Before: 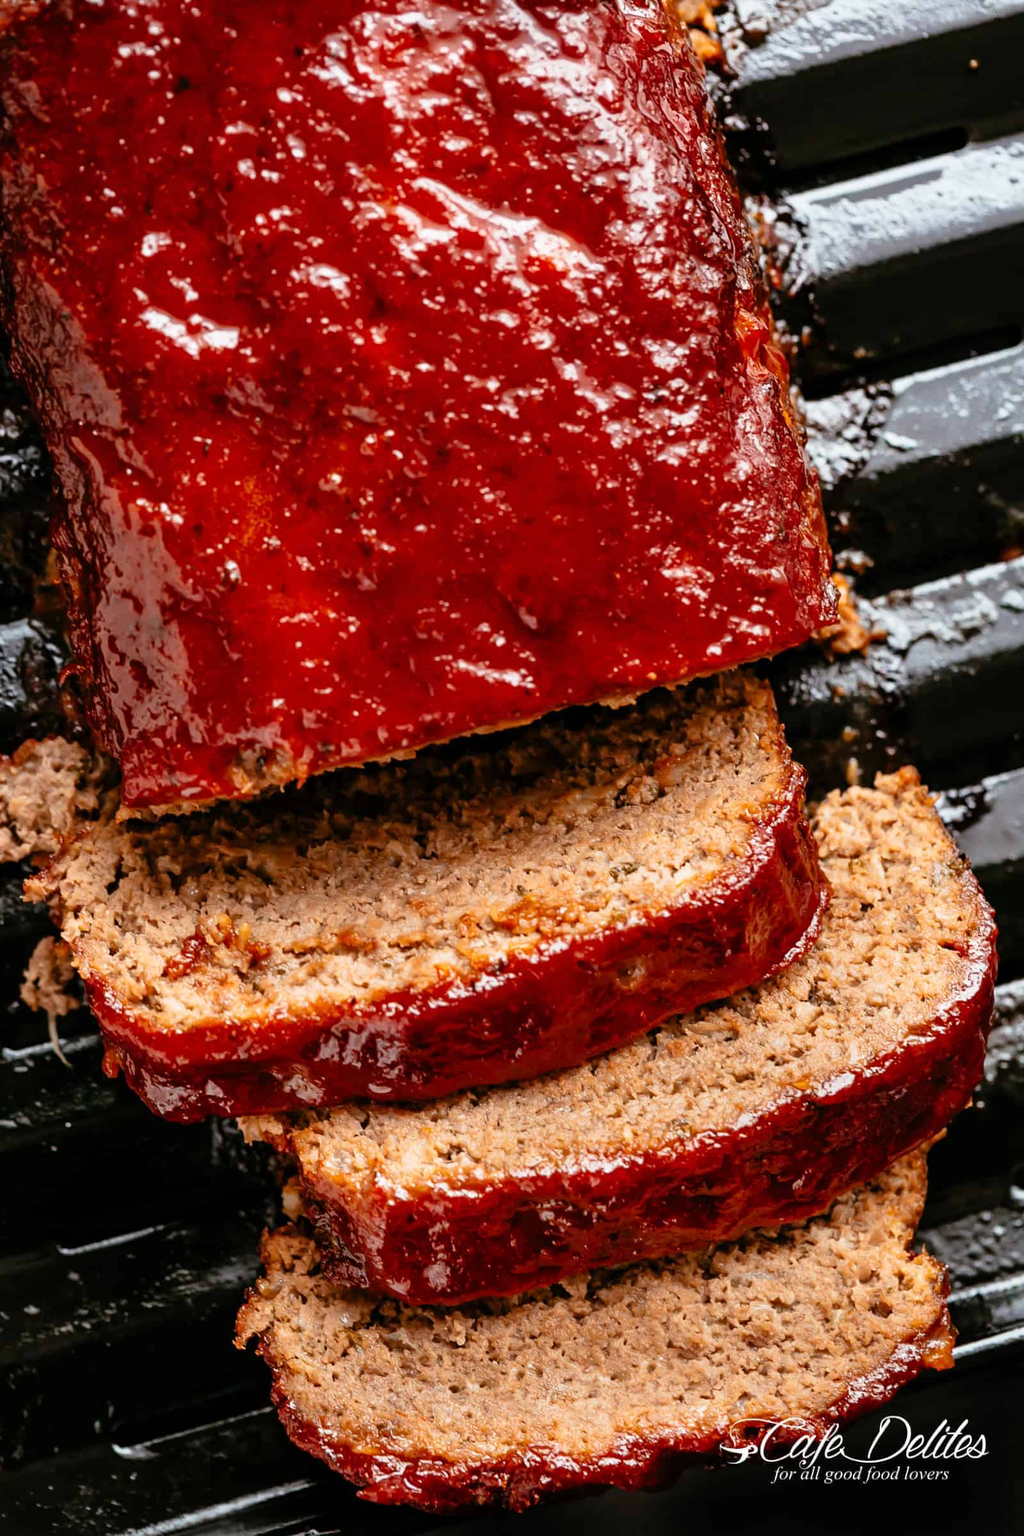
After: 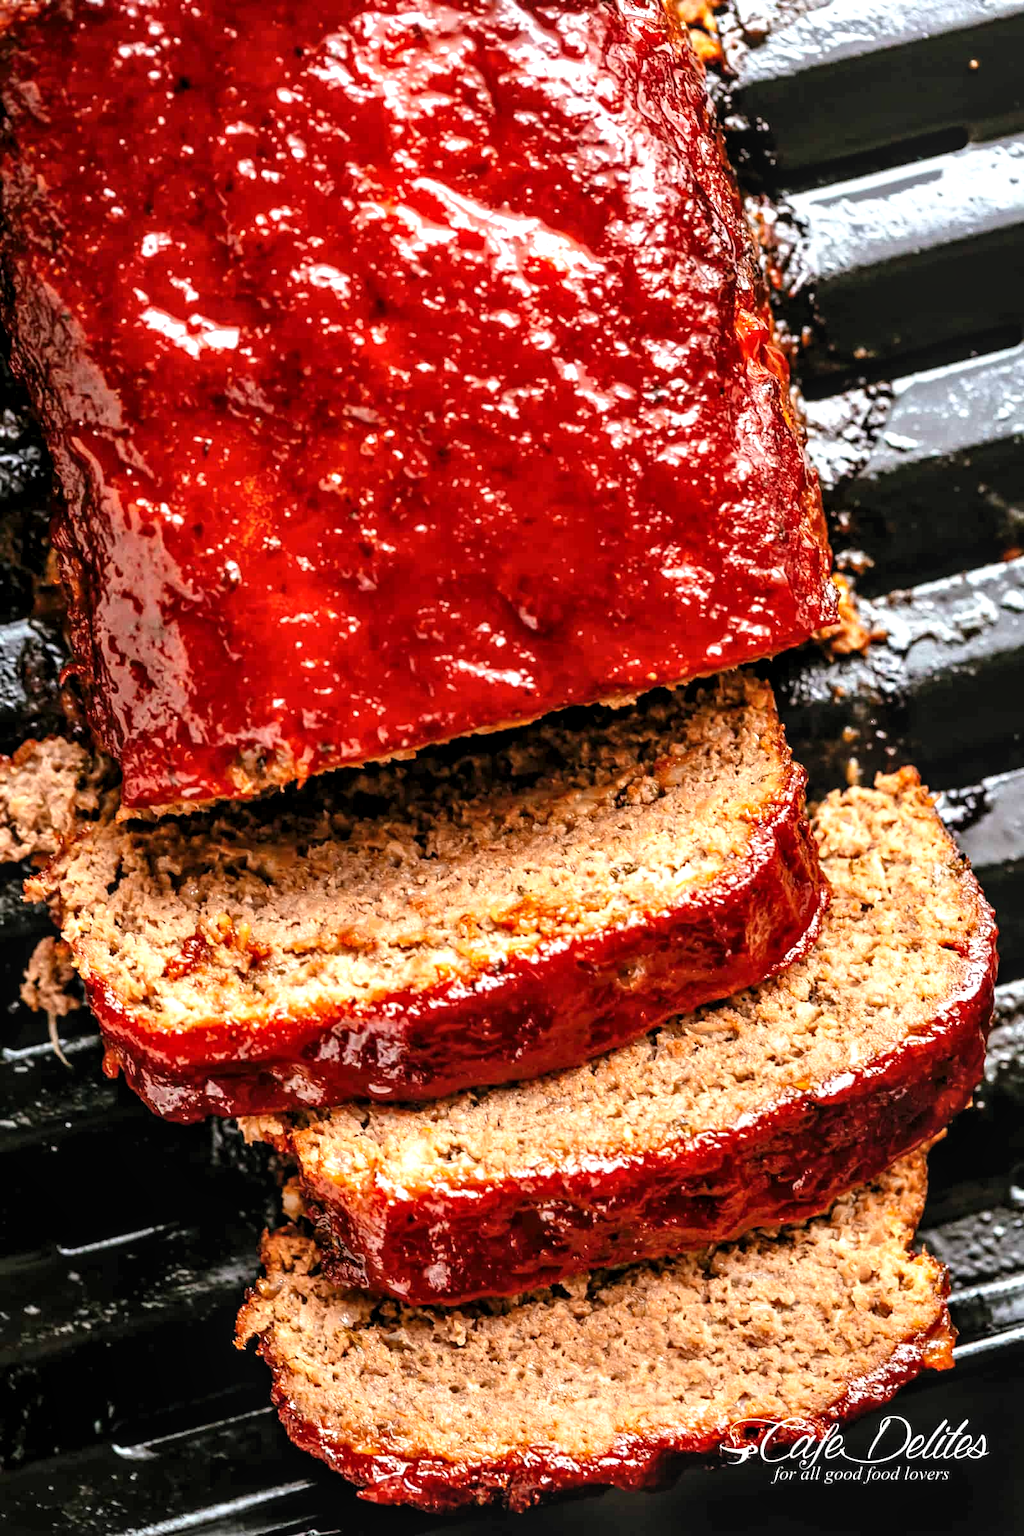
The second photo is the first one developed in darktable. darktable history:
tone equalizer: on, module defaults
local contrast: on, module defaults
exposure: exposure 0.6 EV, compensate highlight preservation false
levels: levels [0.016, 0.492, 0.969]
base curve: curves: ch0 [(0, 0) (0.472, 0.508) (1, 1)]
